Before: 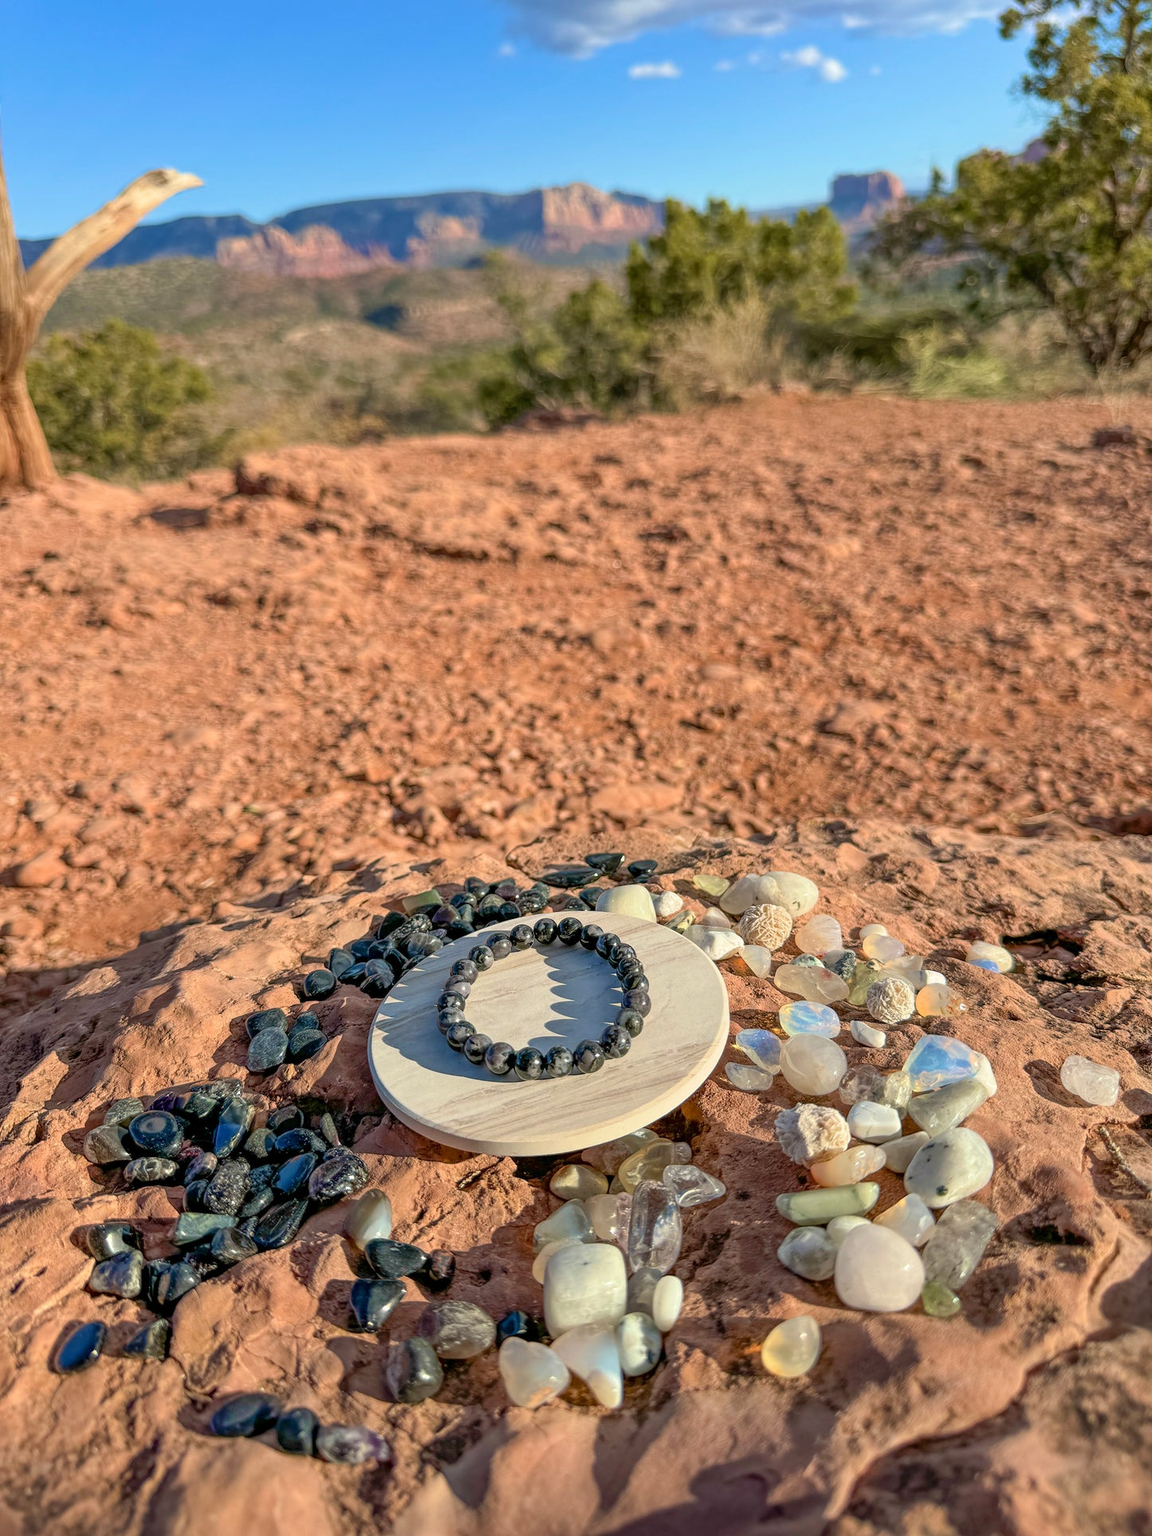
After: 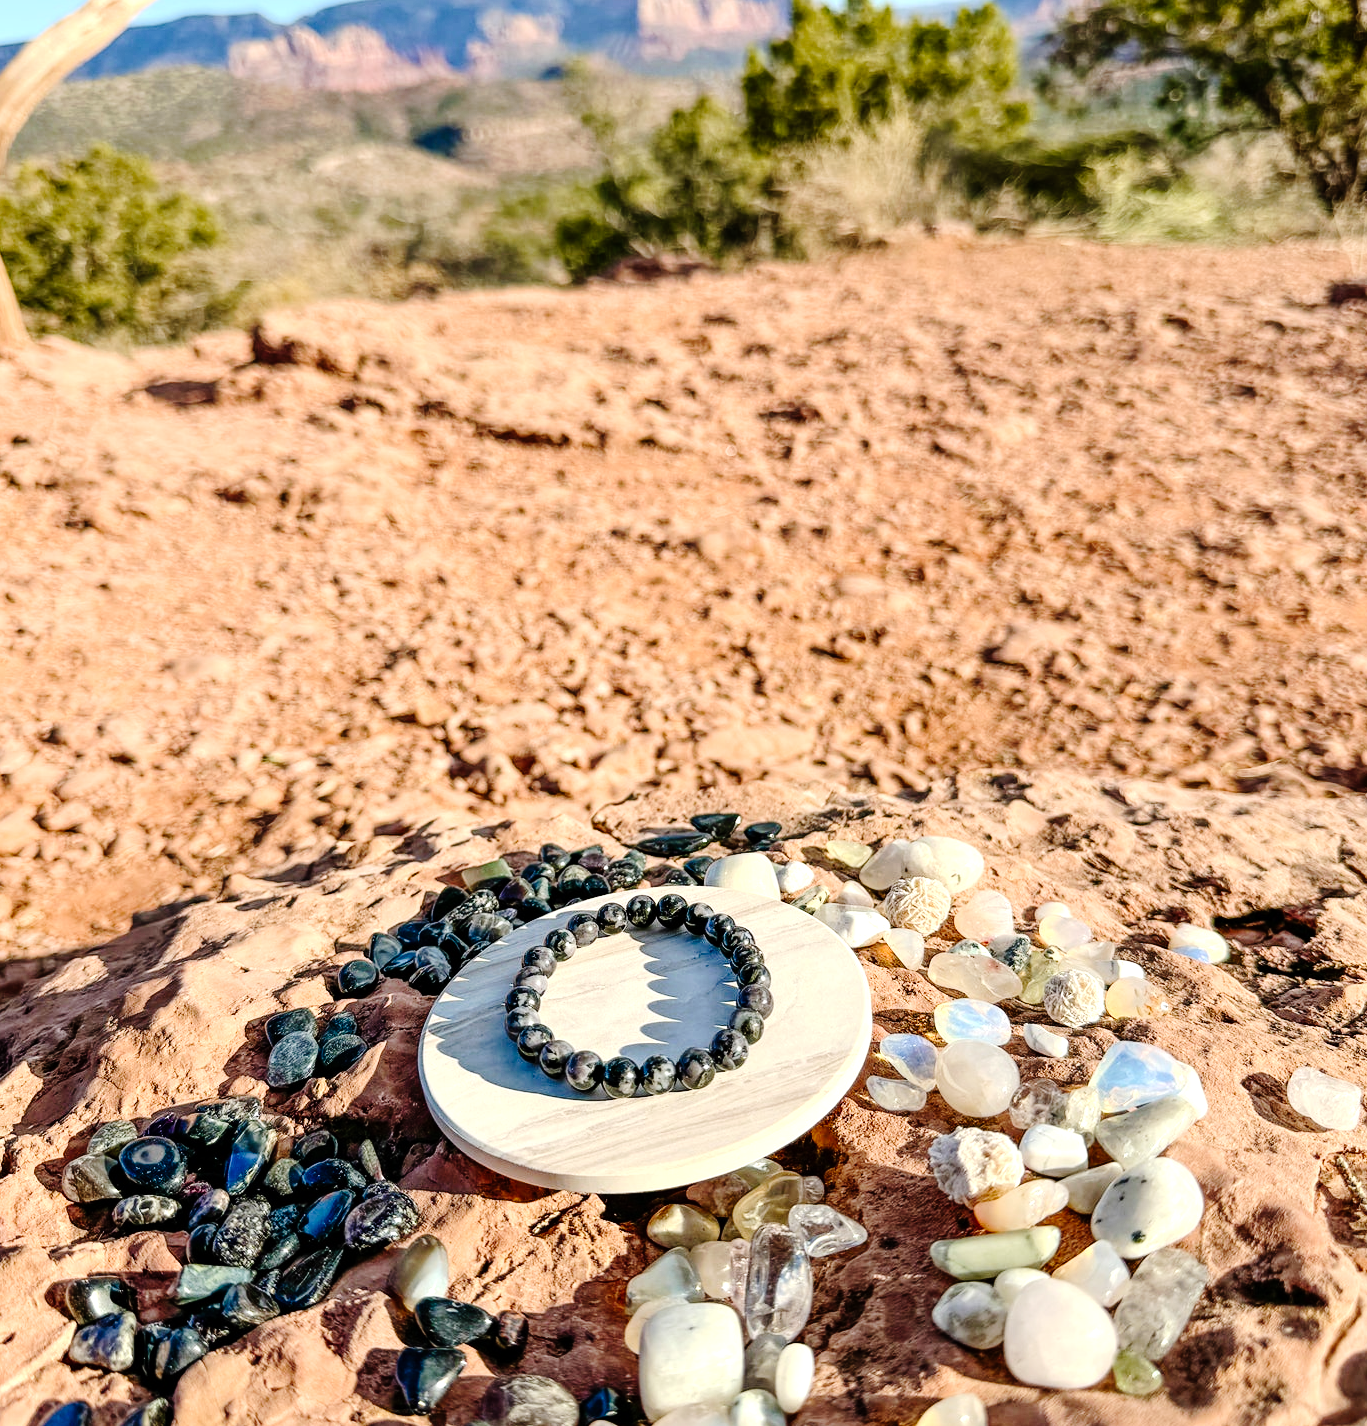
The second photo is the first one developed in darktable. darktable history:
tone equalizer: -8 EV -0.764 EV, -7 EV -0.692 EV, -6 EV -0.584 EV, -5 EV -0.37 EV, -3 EV 0.398 EV, -2 EV 0.6 EV, -1 EV 0.69 EV, +0 EV 0.727 EV, edges refinement/feathering 500, mask exposure compensation -1.57 EV, preserve details no
crop and rotate: left 3.018%, top 13.348%, right 2.343%, bottom 12.602%
tone curve: curves: ch0 [(0, 0) (0.003, 0.002) (0.011, 0.007) (0.025, 0.014) (0.044, 0.023) (0.069, 0.033) (0.1, 0.052) (0.136, 0.081) (0.177, 0.134) (0.224, 0.205) (0.277, 0.296) (0.335, 0.401) (0.399, 0.501) (0.468, 0.589) (0.543, 0.658) (0.623, 0.738) (0.709, 0.804) (0.801, 0.871) (0.898, 0.93) (1, 1)], preserve colors none
